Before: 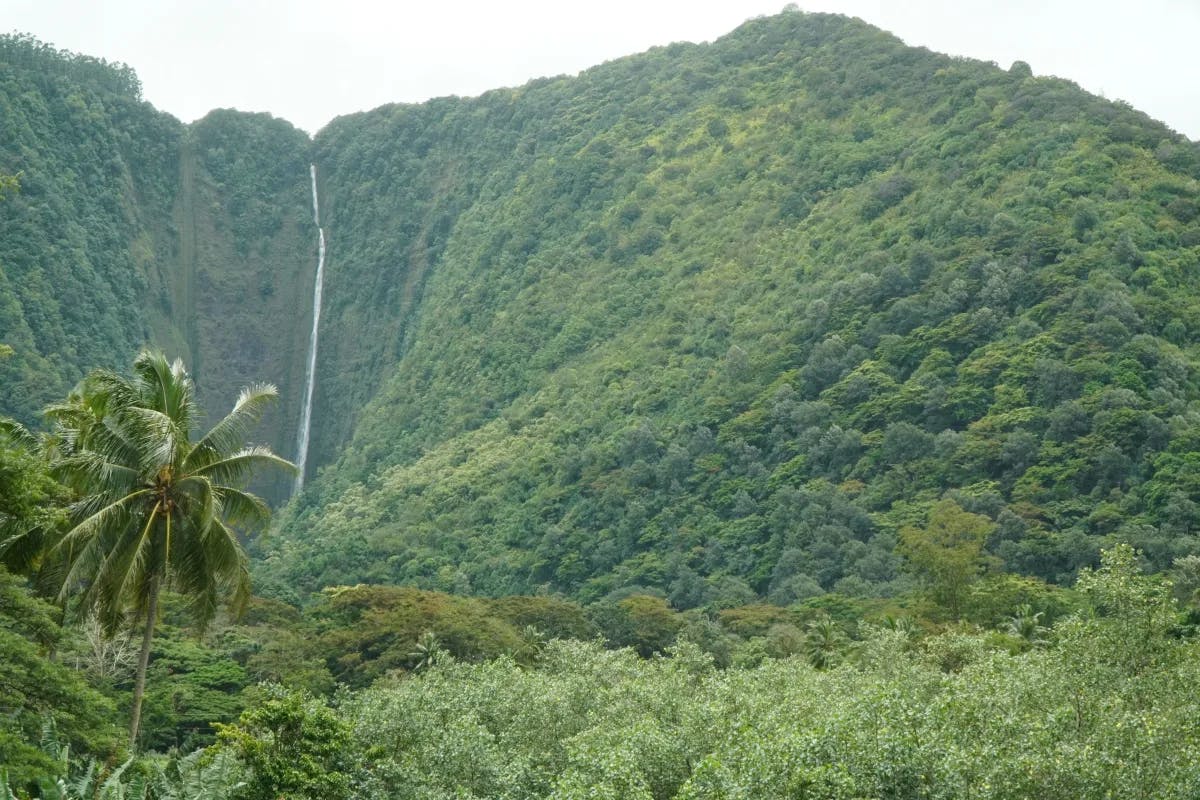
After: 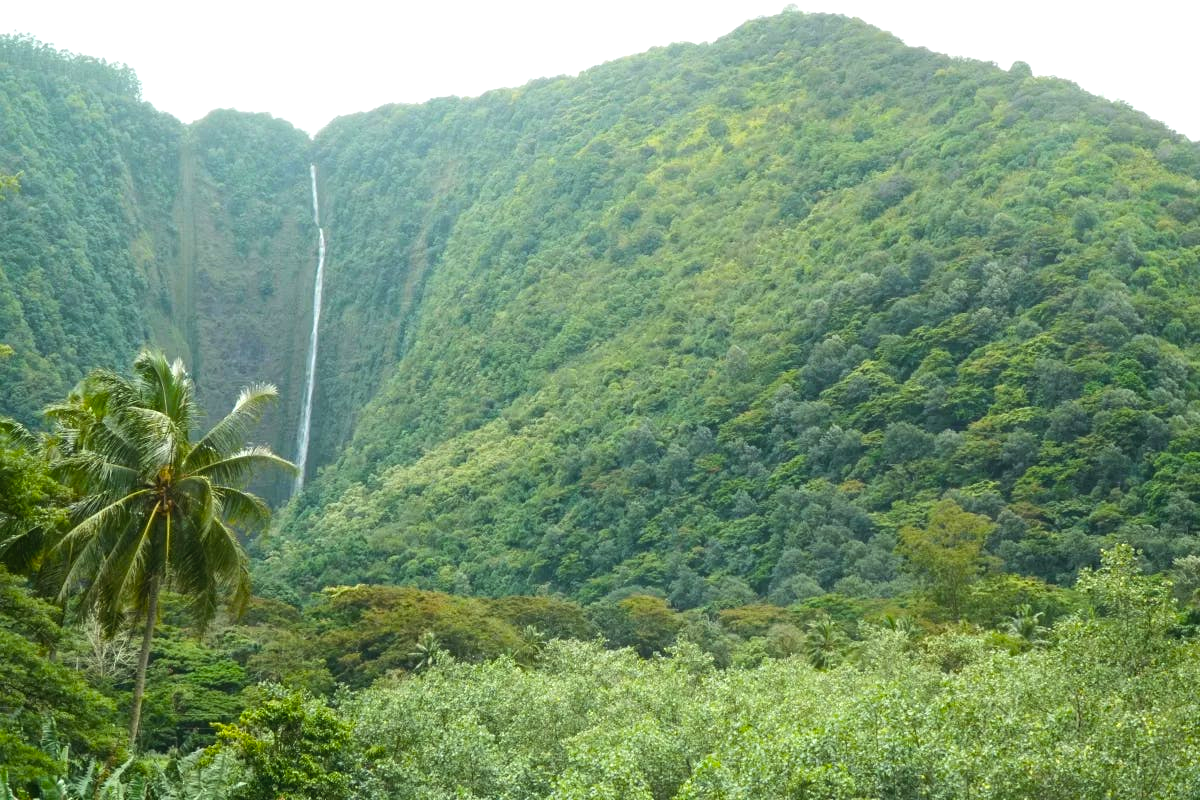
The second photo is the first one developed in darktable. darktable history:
tone equalizer: -8 EV -0.417 EV, -7 EV -0.389 EV, -6 EV -0.333 EV, -5 EV -0.222 EV, -3 EV 0.222 EV, -2 EV 0.333 EV, -1 EV 0.389 EV, +0 EV 0.417 EV, edges refinement/feathering 500, mask exposure compensation -1.57 EV, preserve details no
bloom: size 40%
color balance rgb: perceptual saturation grading › global saturation 20%, global vibrance 20%
